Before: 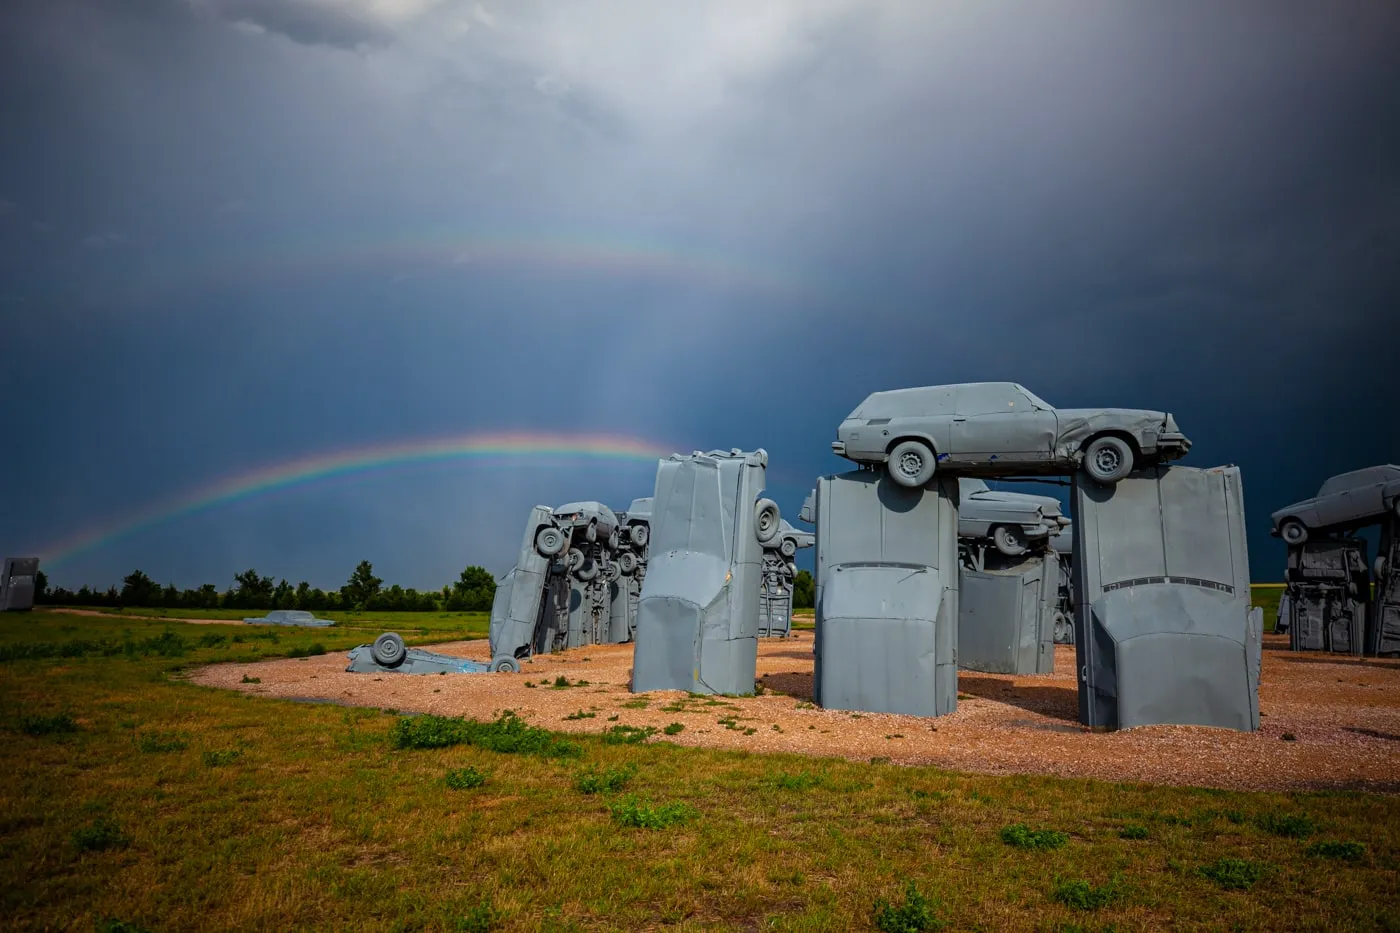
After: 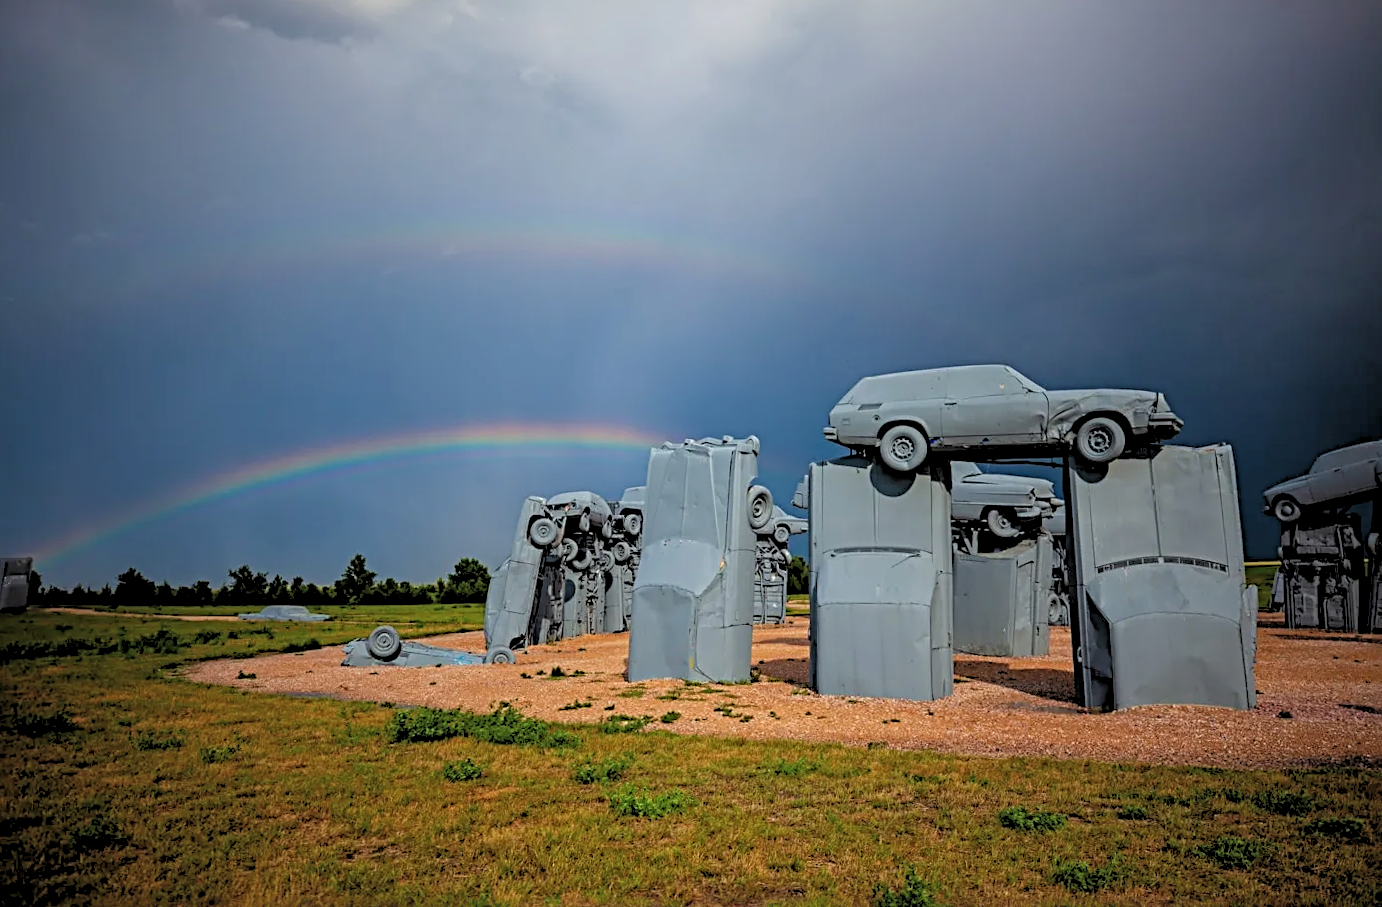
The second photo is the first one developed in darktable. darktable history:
exposure: black level correction -0.005, exposure 0.054 EV, compensate highlight preservation false
rotate and perspective: rotation -1°, crop left 0.011, crop right 0.989, crop top 0.025, crop bottom 0.975
sharpen: radius 4
rgb levels: preserve colors sum RGB, levels [[0.038, 0.433, 0.934], [0, 0.5, 1], [0, 0.5, 1]]
